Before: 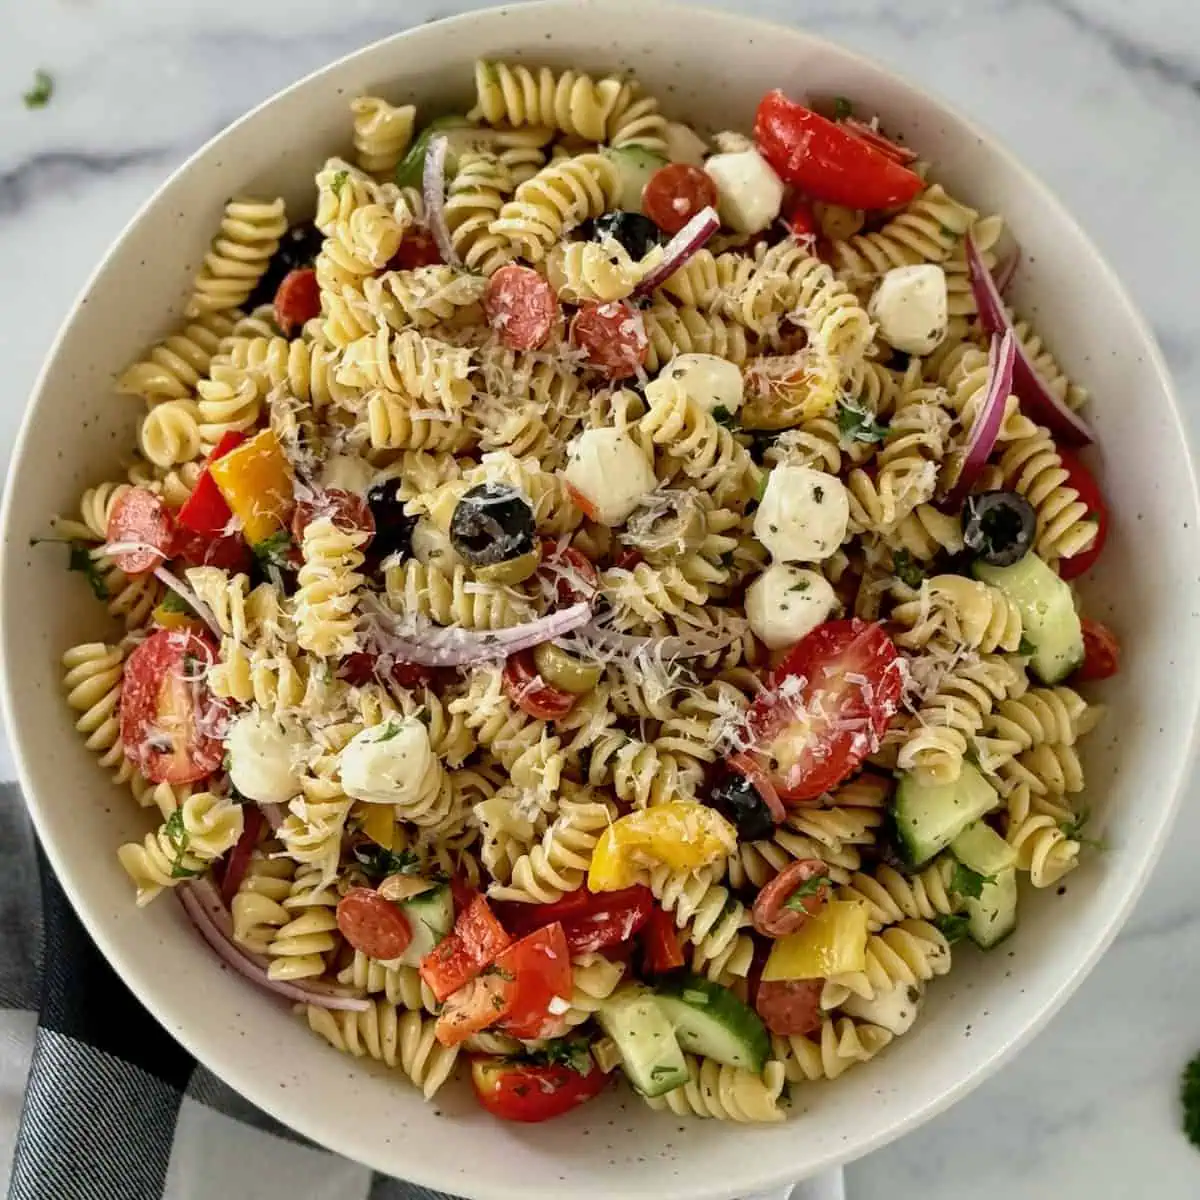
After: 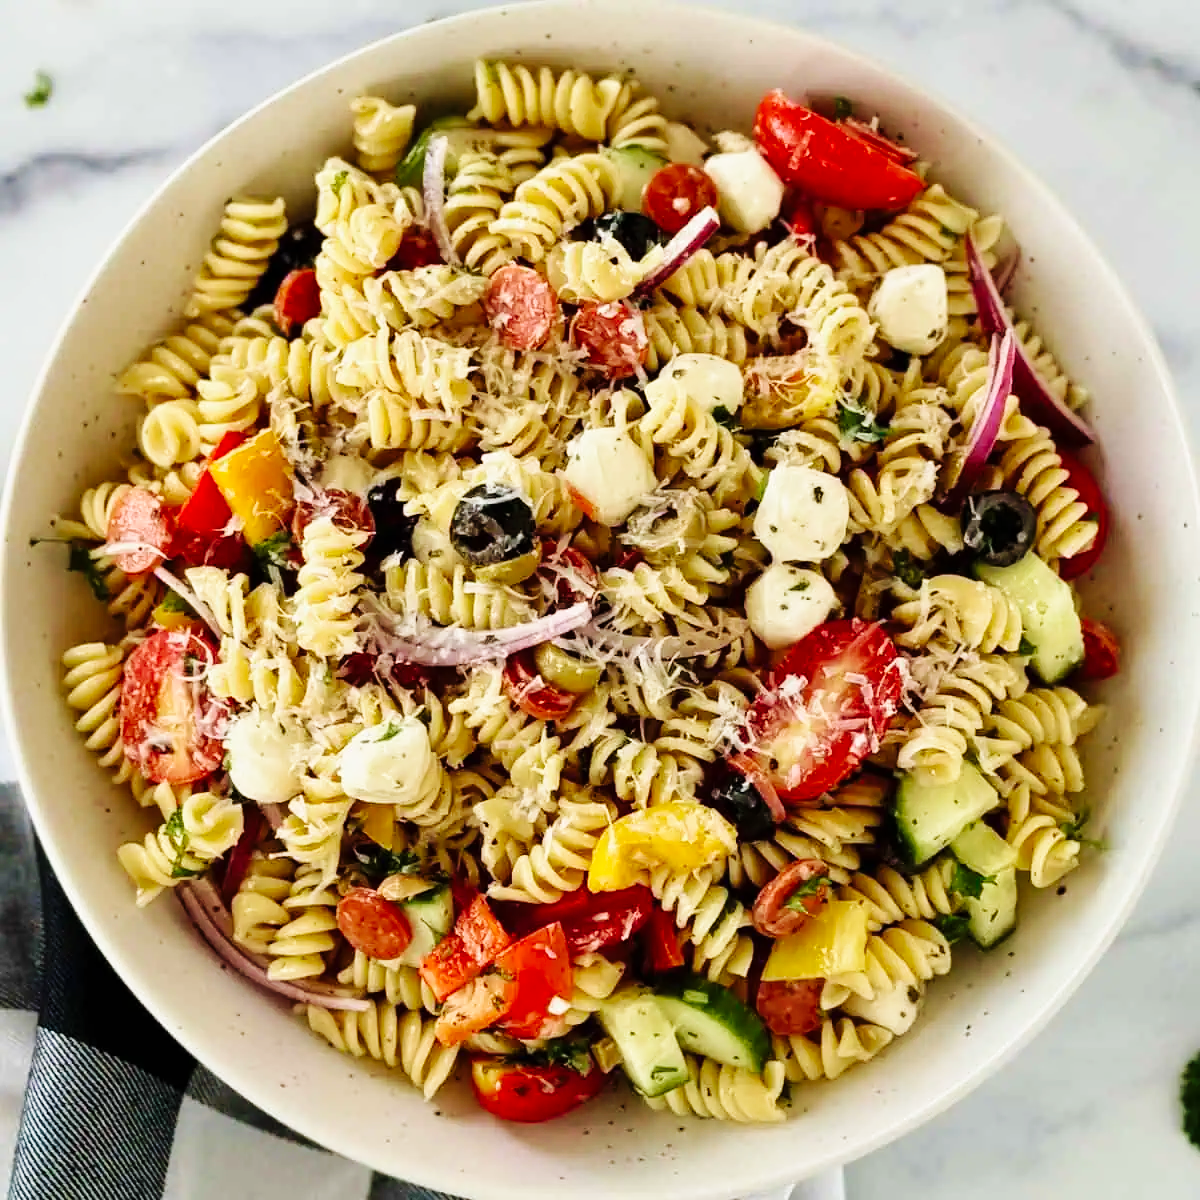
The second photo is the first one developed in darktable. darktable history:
base curve: curves: ch0 [(0, 0) (0.036, 0.025) (0.121, 0.166) (0.206, 0.329) (0.605, 0.79) (1, 1)], preserve colors none
velvia: on, module defaults
